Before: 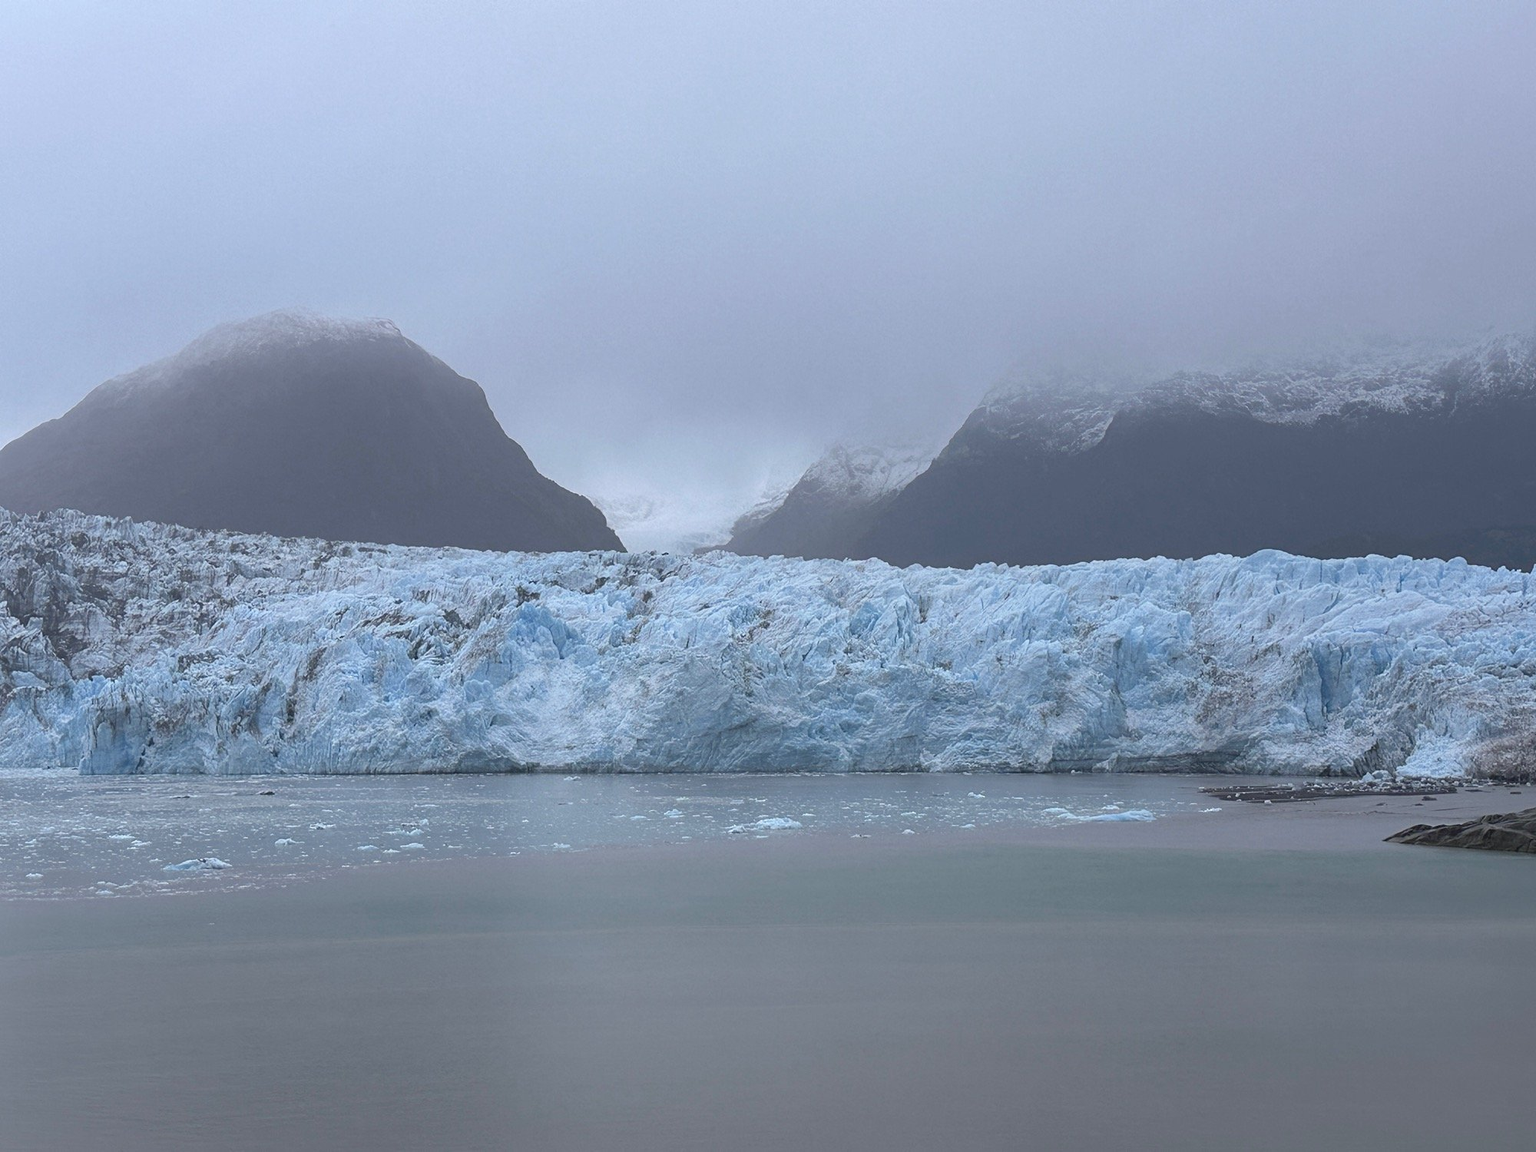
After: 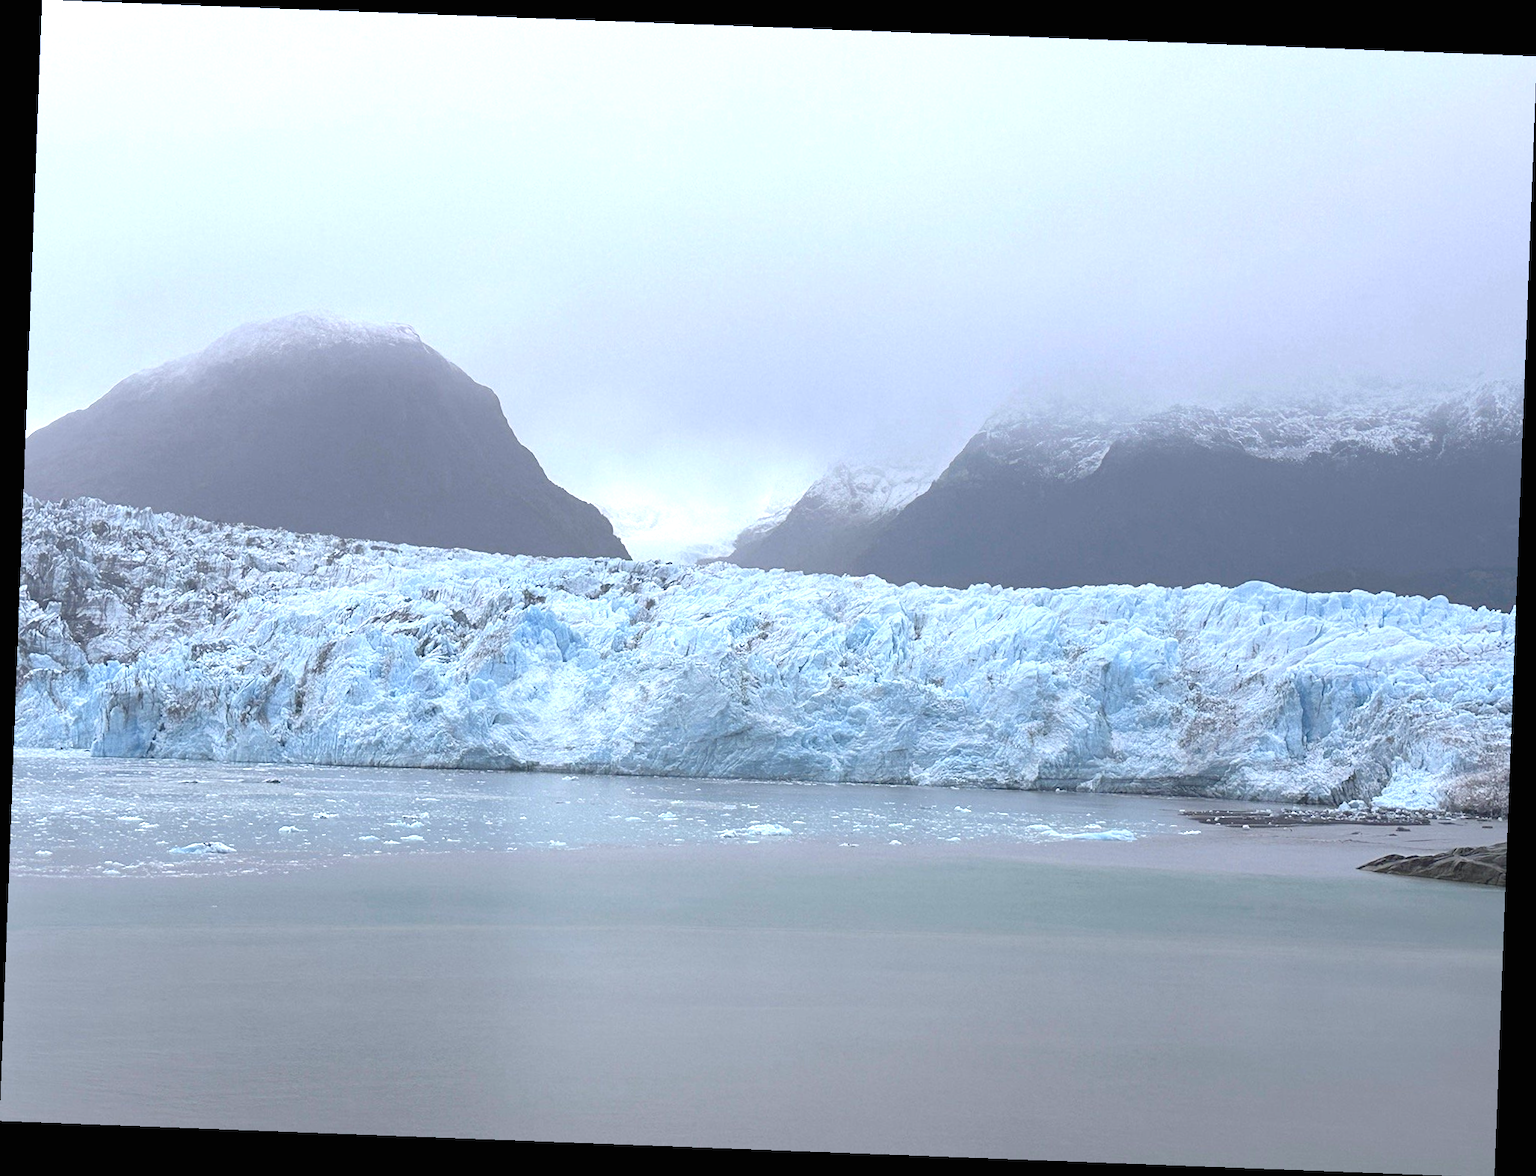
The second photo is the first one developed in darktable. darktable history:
exposure: black level correction 0, exposure 0.9 EV, compensate exposure bias true, compensate highlight preservation false
rotate and perspective: rotation 2.17°, automatic cropping off
